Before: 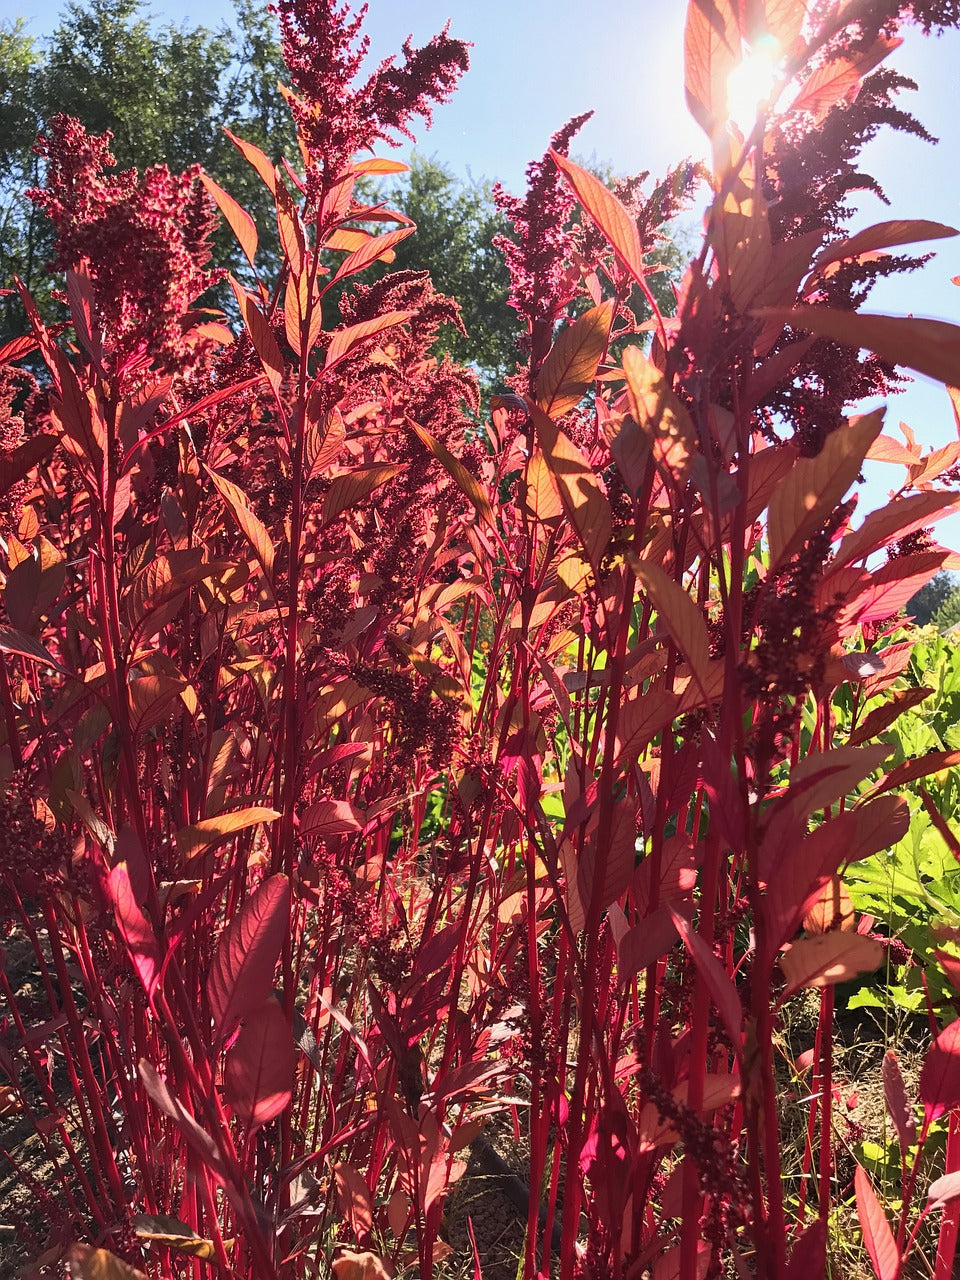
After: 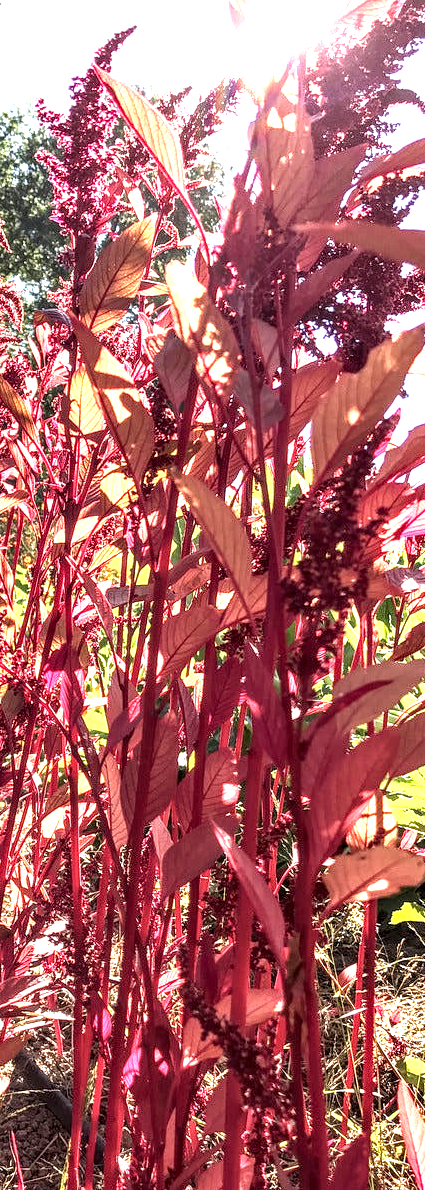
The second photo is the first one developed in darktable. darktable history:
exposure: black level correction 0, exposure 1.2 EV, compensate exposure bias true, compensate highlight preservation false
local contrast: highlights 20%, detail 197%
crop: left 47.628%, top 6.643%, right 7.874%
